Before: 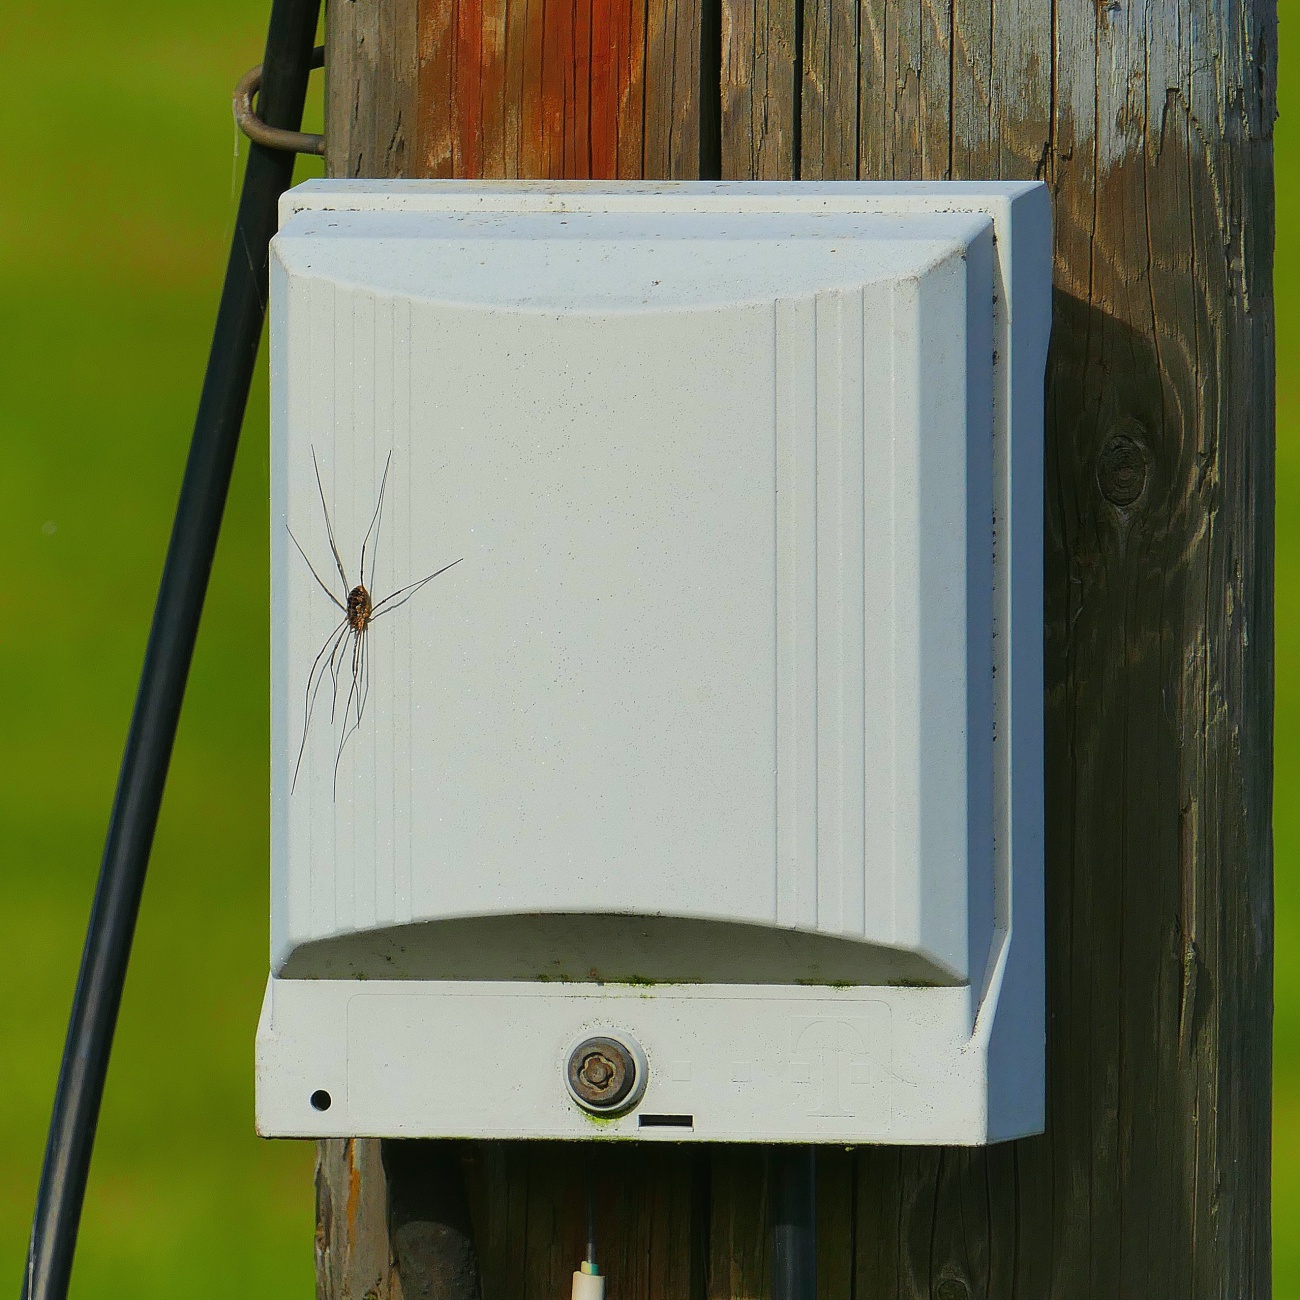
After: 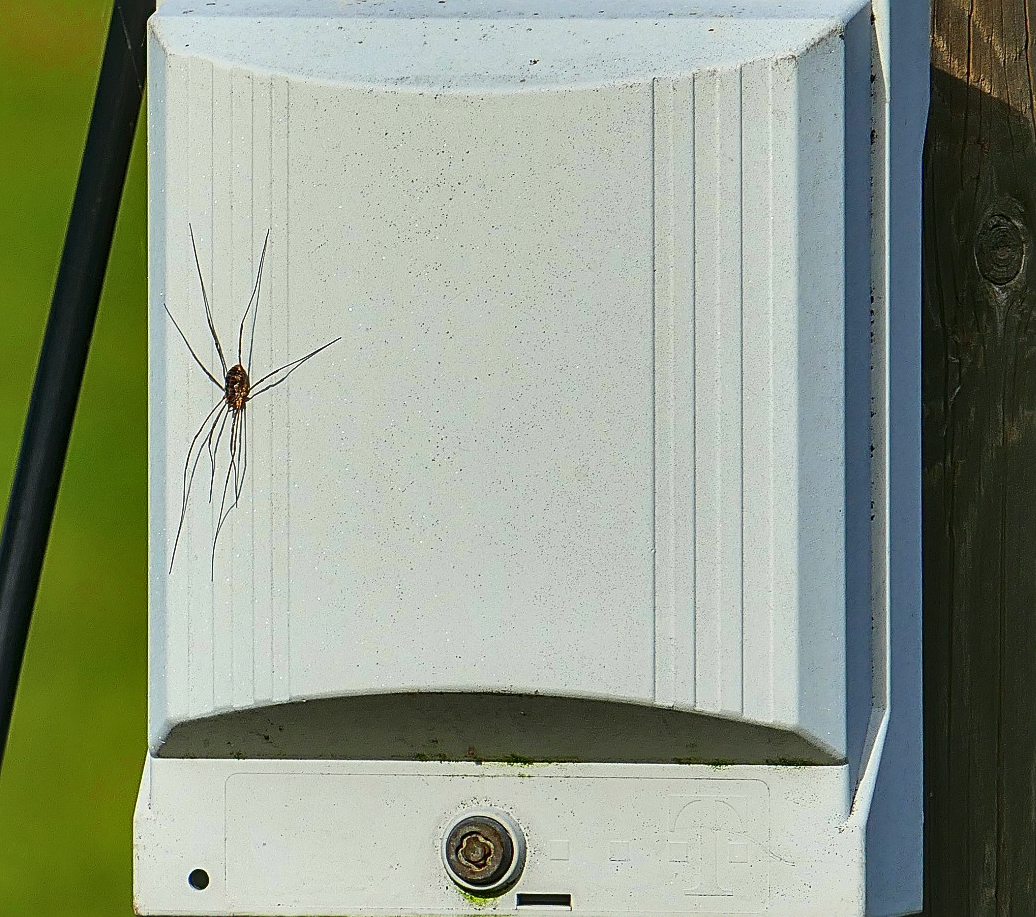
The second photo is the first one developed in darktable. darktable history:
tone equalizer: mask exposure compensation -0.487 EV
local contrast: on, module defaults
crop: left 9.407%, top 17.072%, right 10.827%, bottom 12.337%
sharpen: radius 2.686, amount 0.655
shadows and highlights: low approximation 0.01, soften with gaussian
tone curve: curves: ch0 [(0, 0) (0.003, 0.036) (0.011, 0.04) (0.025, 0.042) (0.044, 0.052) (0.069, 0.066) (0.1, 0.085) (0.136, 0.106) (0.177, 0.144) (0.224, 0.188) (0.277, 0.241) (0.335, 0.307) (0.399, 0.382) (0.468, 0.466) (0.543, 0.56) (0.623, 0.672) (0.709, 0.772) (0.801, 0.876) (0.898, 0.949) (1, 1)], color space Lab, linked channels, preserve colors none
